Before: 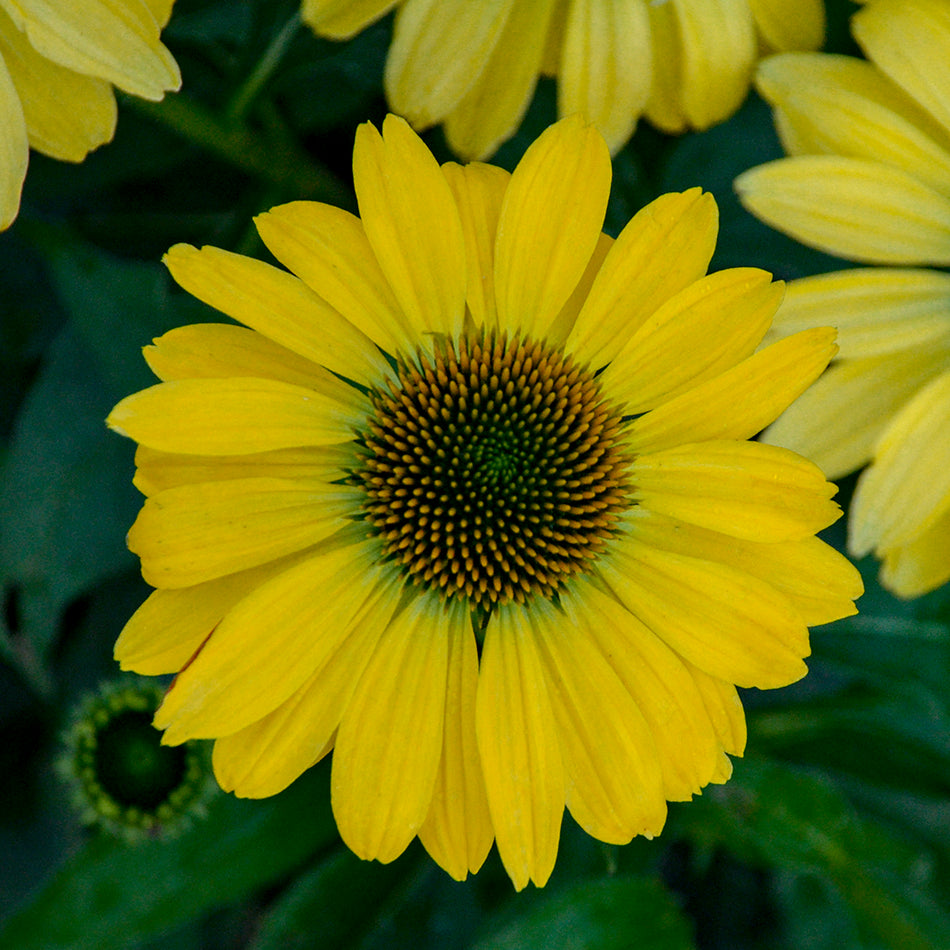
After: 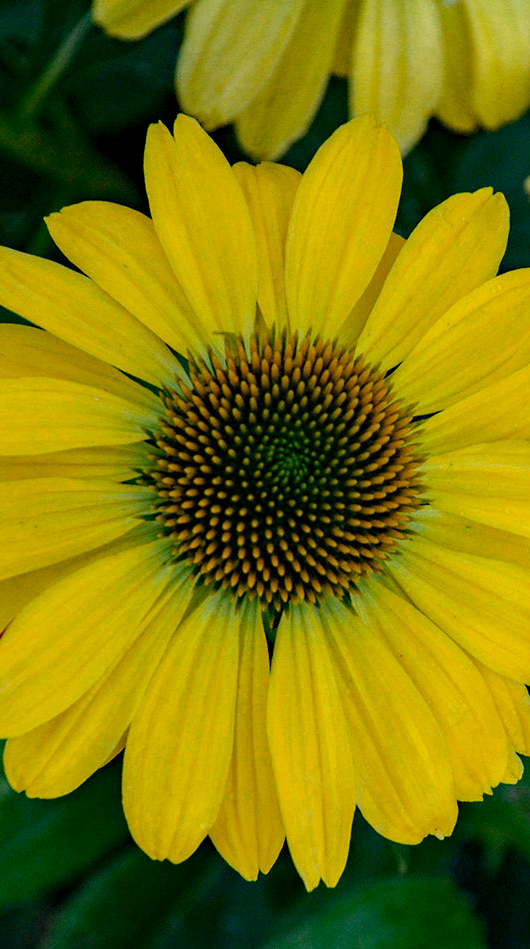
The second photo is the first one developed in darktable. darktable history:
crop: left 22.059%, right 22.118%, bottom 0.004%
haze removal: compatibility mode true, adaptive false
